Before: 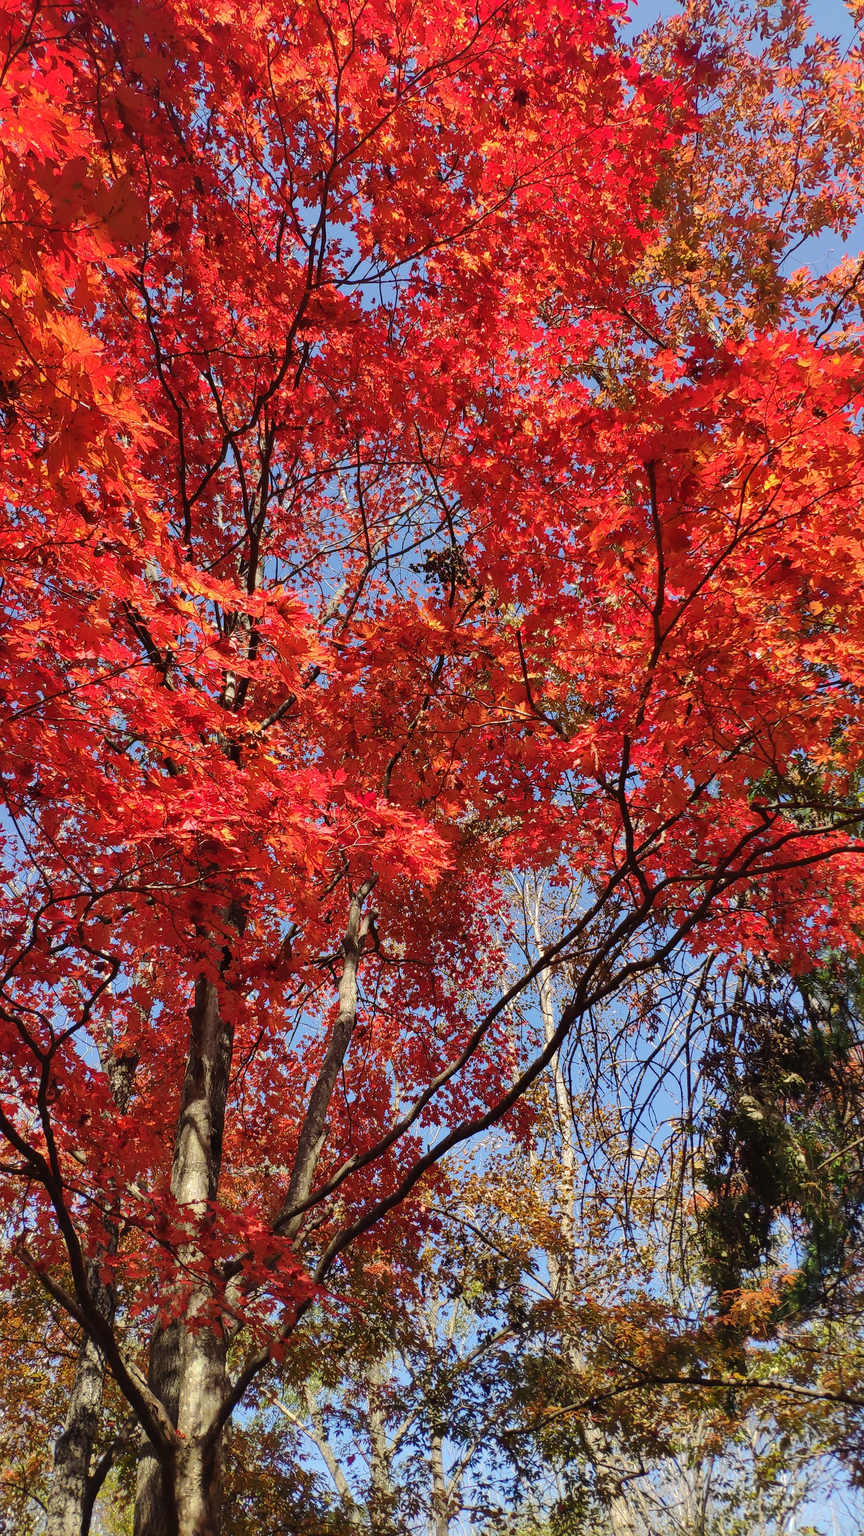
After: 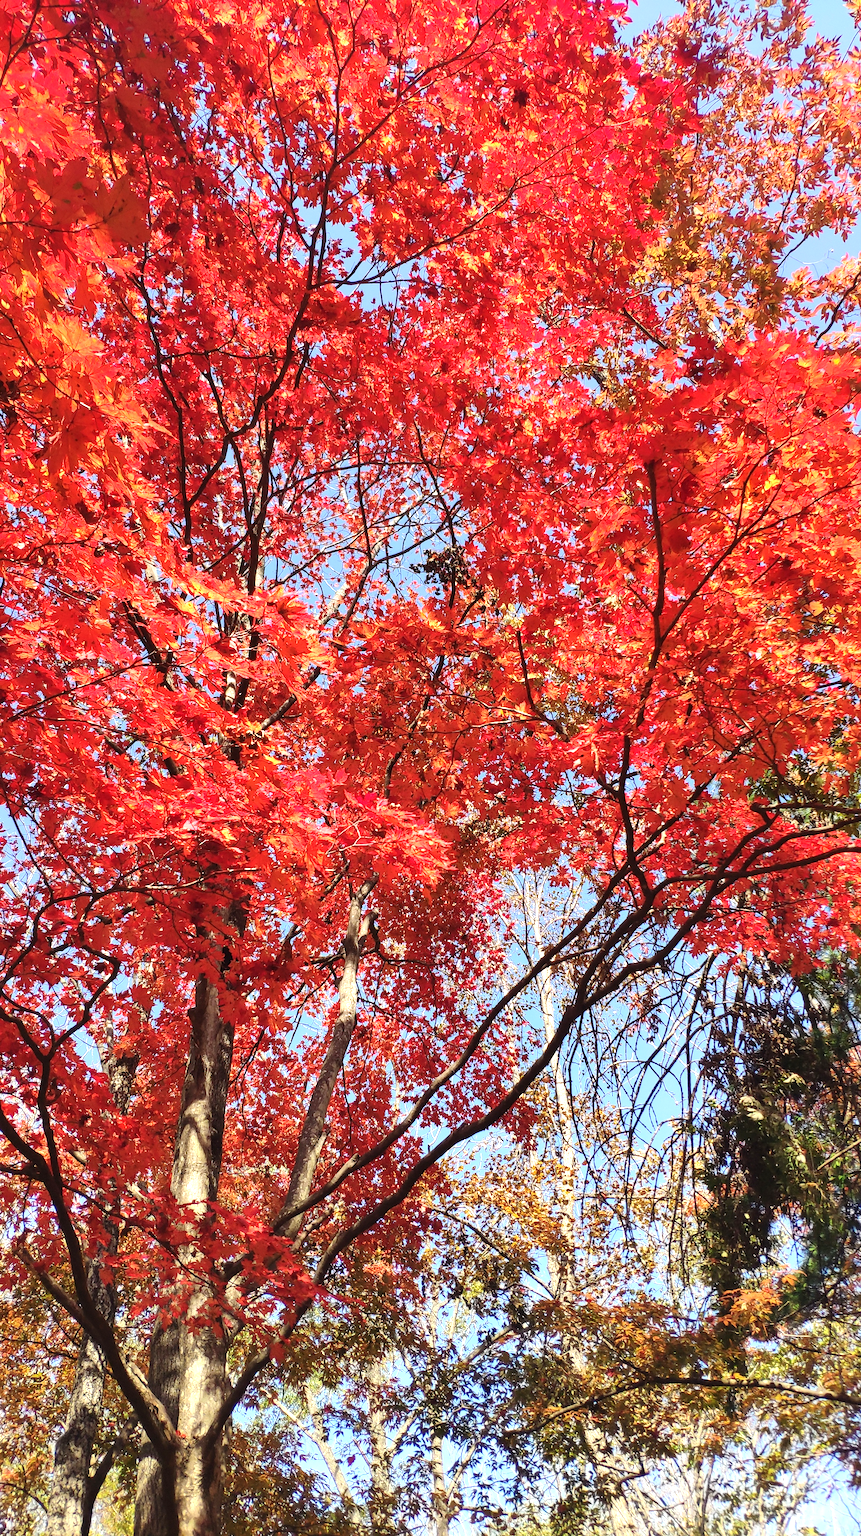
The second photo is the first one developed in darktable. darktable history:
exposure: black level correction 0, exposure 0.898 EV, compensate highlight preservation false
contrast brightness saturation: contrast 0.07
